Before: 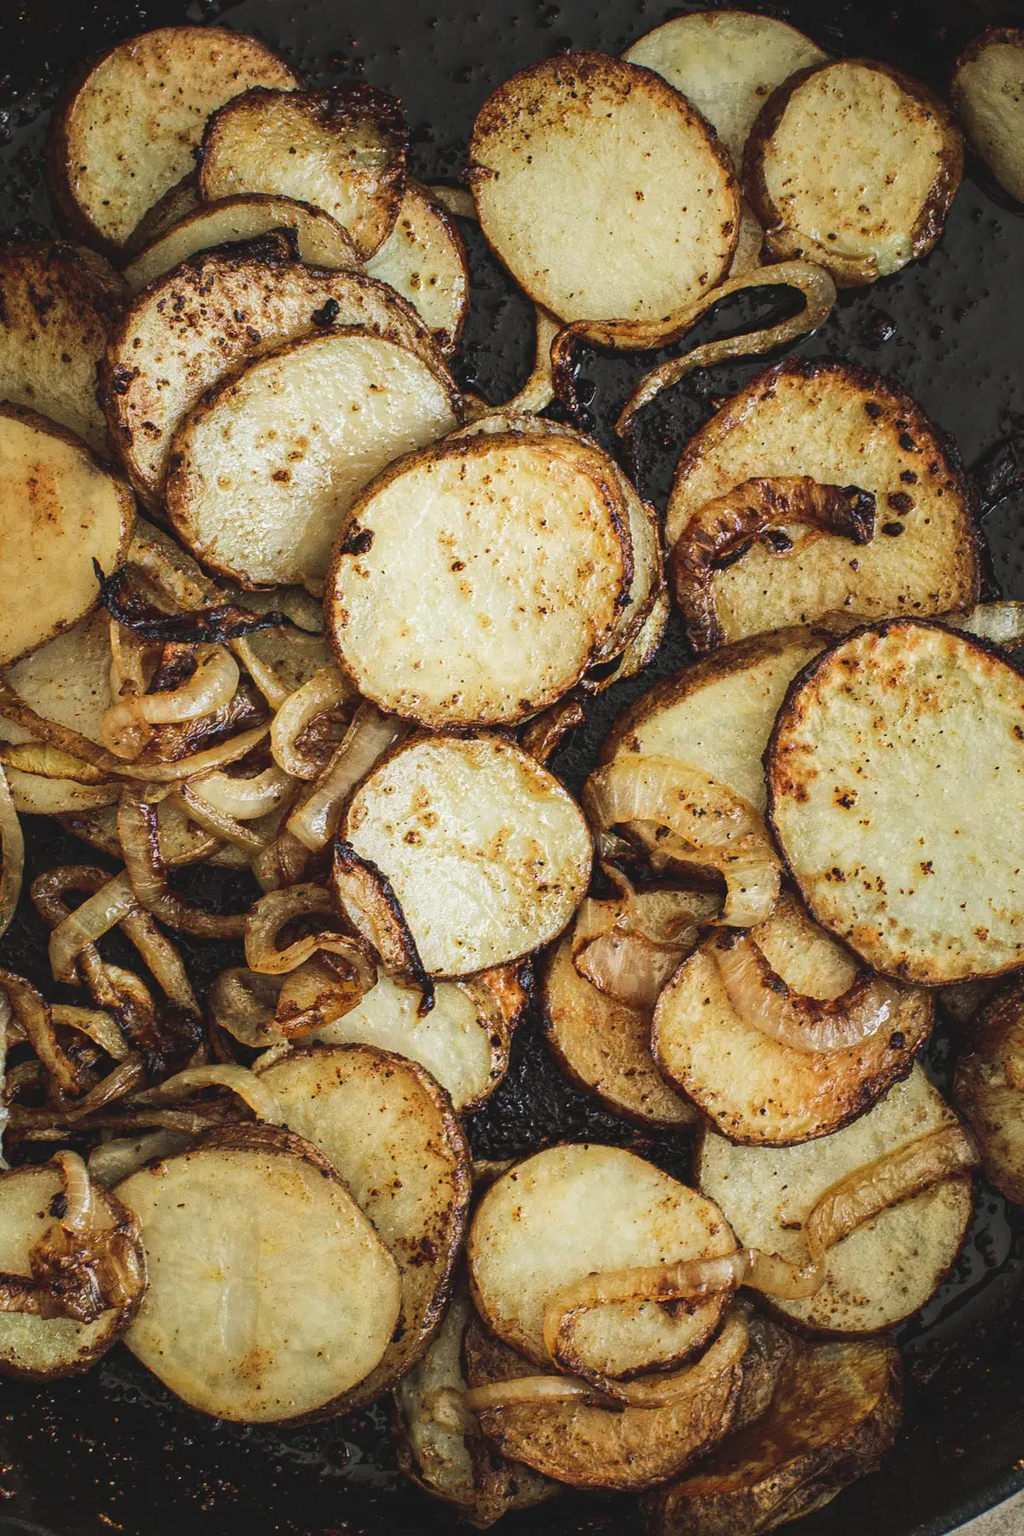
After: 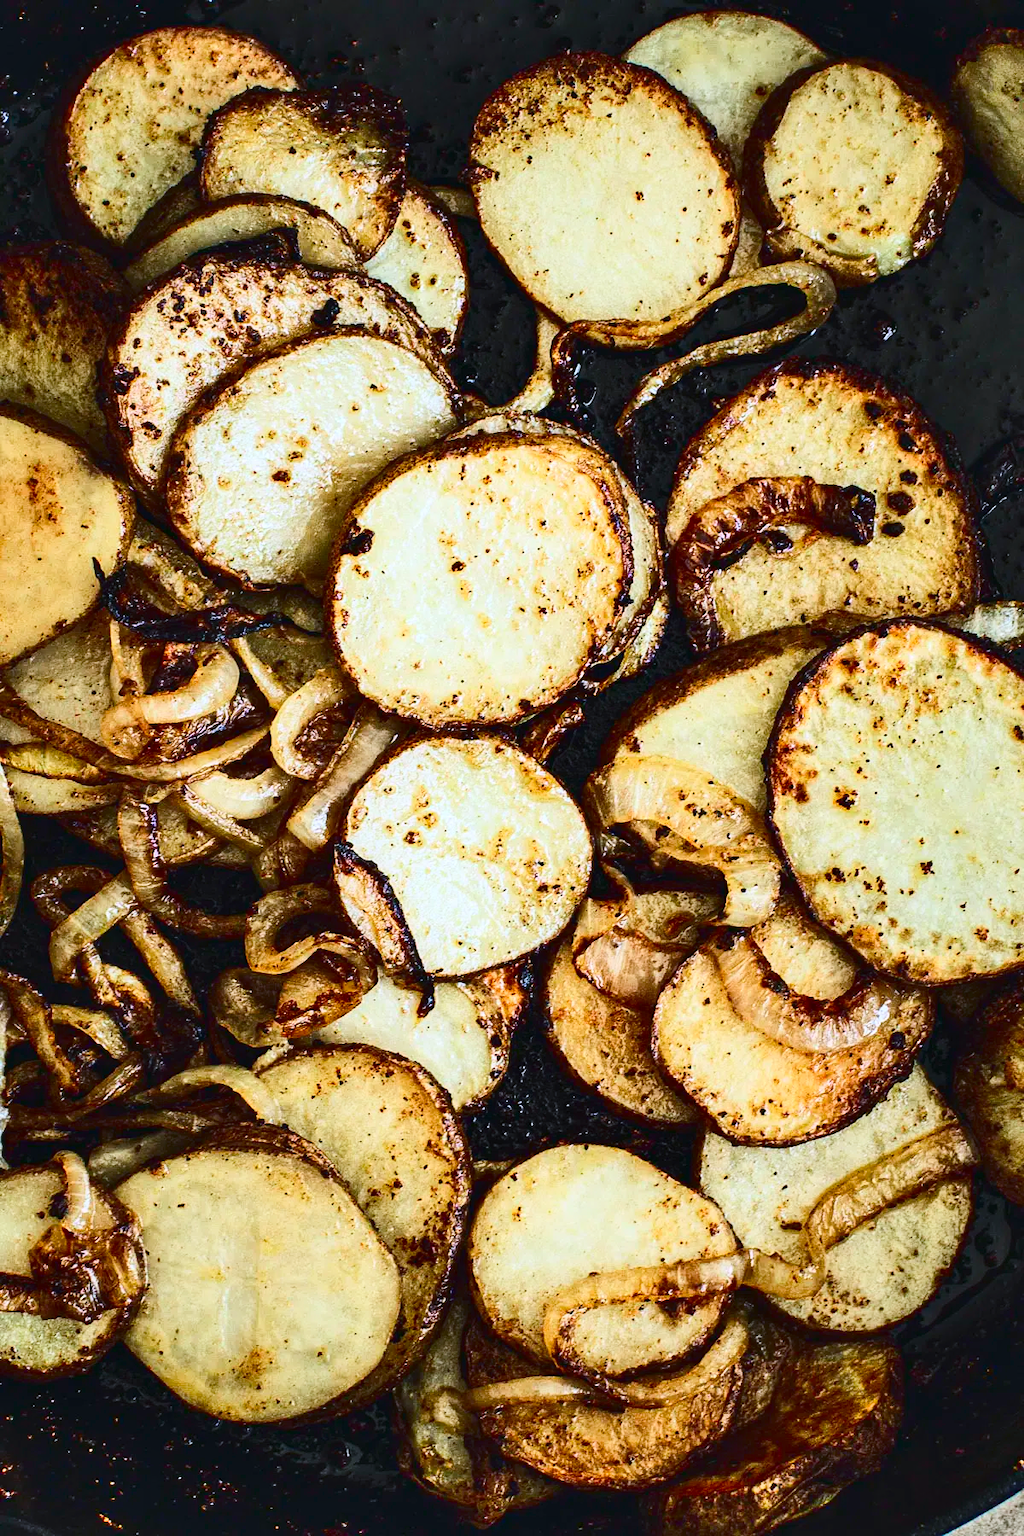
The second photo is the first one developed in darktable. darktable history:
color balance rgb: highlights gain › chroma 0.24%, highlights gain › hue 332.09°, perceptual saturation grading › global saturation 9.269%, perceptual saturation grading › highlights -13.522%, perceptual saturation grading › mid-tones 14.7%, perceptual saturation grading › shadows 22.754%
tone equalizer: edges refinement/feathering 500, mask exposure compensation -1.57 EV, preserve details no
color calibration: x 0.367, y 0.376, temperature 4383.43 K
shadows and highlights: highlights color adjustment 53.52%, low approximation 0.01, soften with gaussian
contrast brightness saturation: contrast 0.414, brightness 0.042, saturation 0.254
